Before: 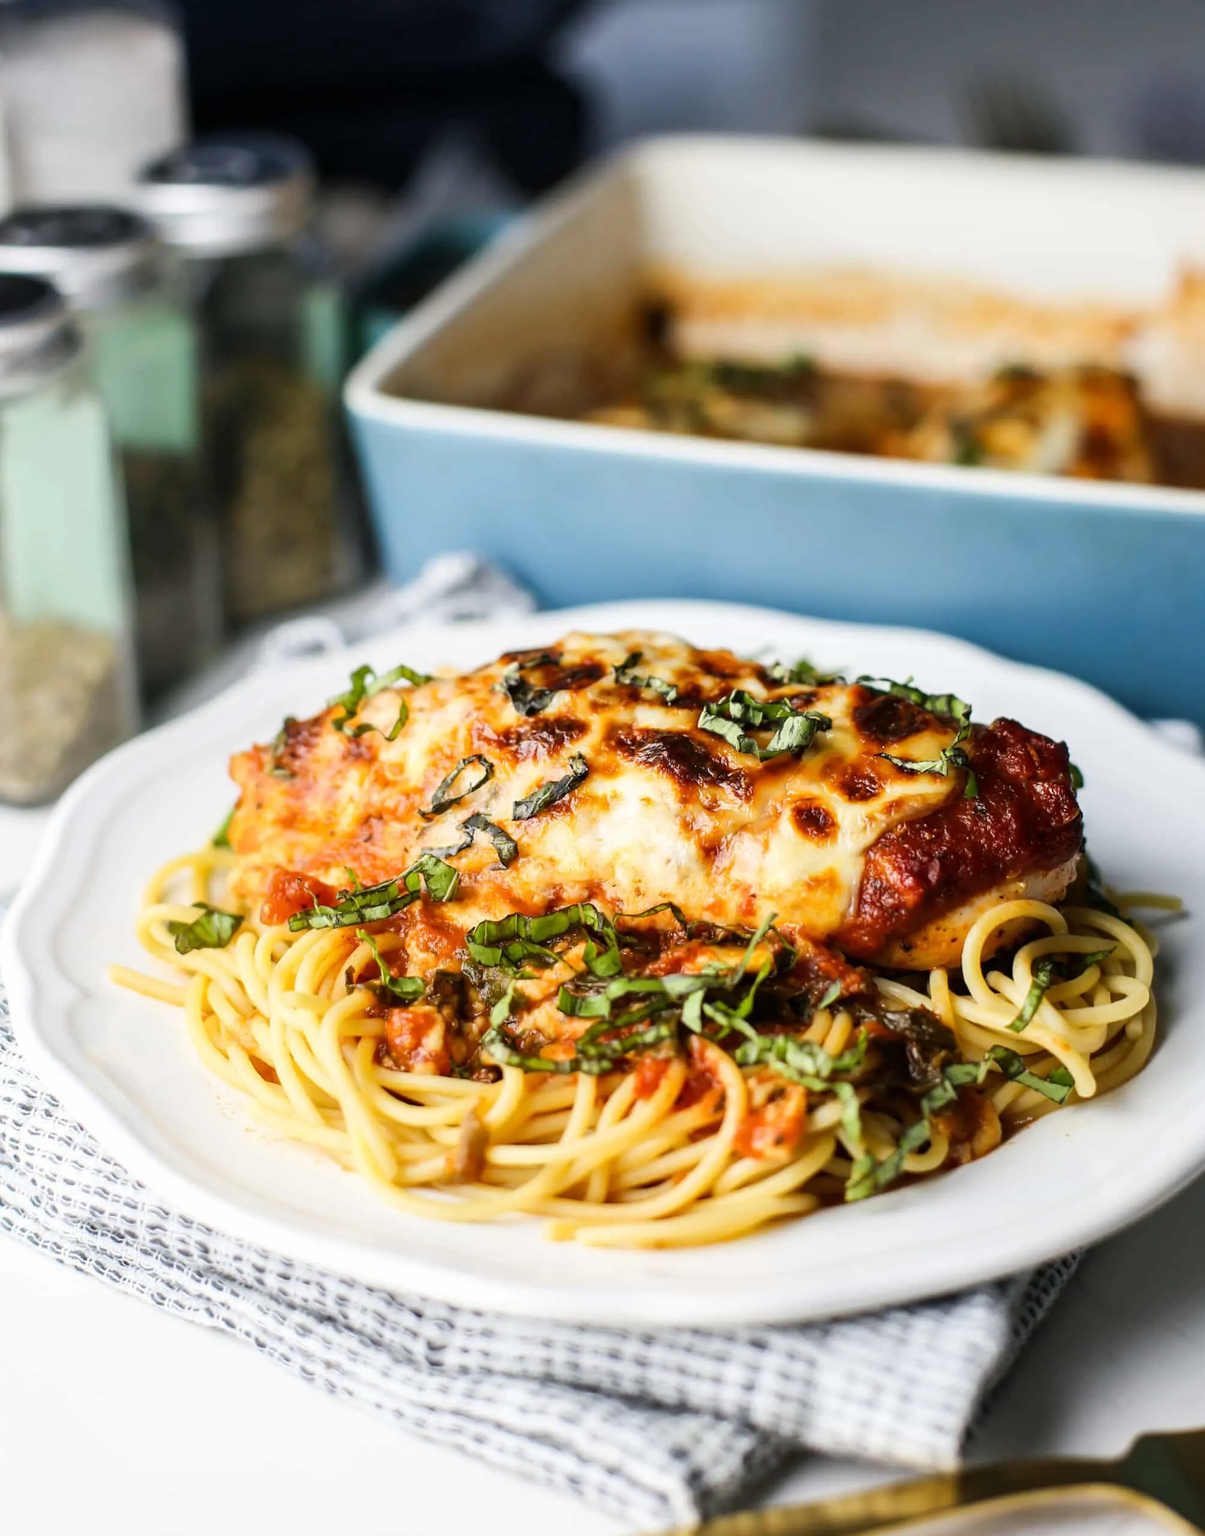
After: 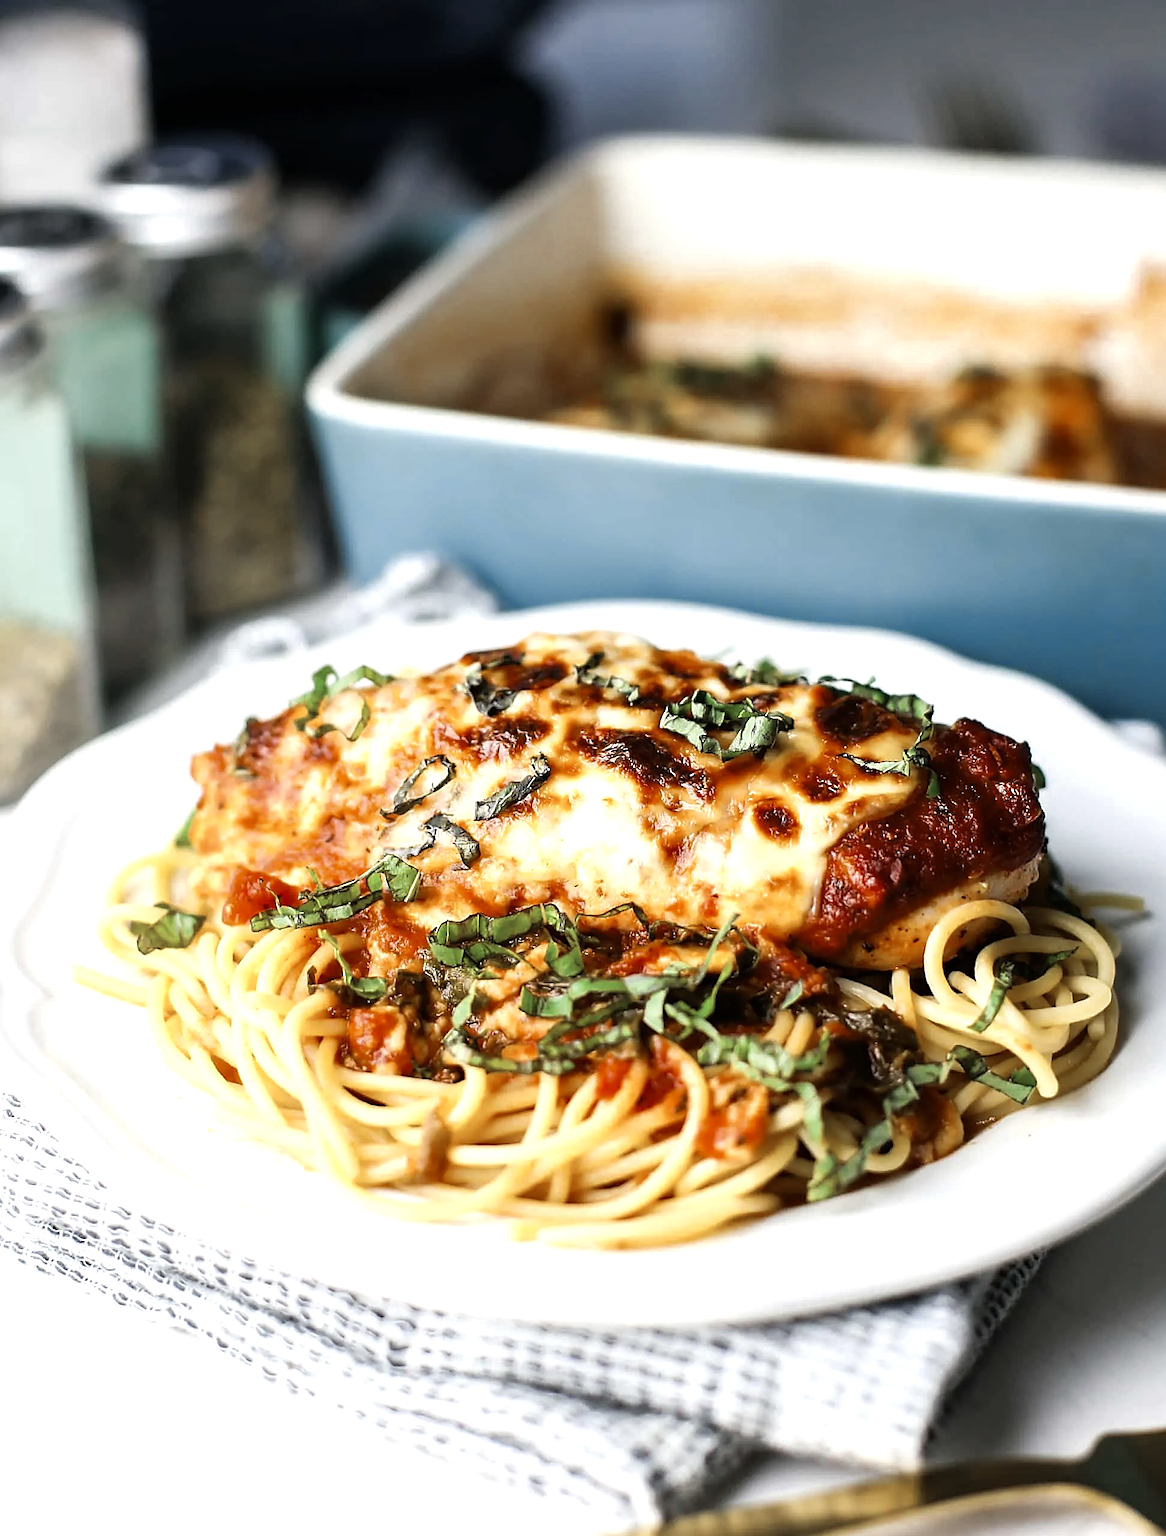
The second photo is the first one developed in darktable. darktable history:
tone equalizer: -8 EV -0.402 EV, -7 EV -0.394 EV, -6 EV -0.307 EV, -5 EV -0.19 EV, -3 EV 0.246 EV, -2 EV 0.322 EV, -1 EV 0.414 EV, +0 EV 0.436 EV
crop and rotate: left 3.234%
sharpen: radius 1.369, amount 1.234, threshold 0.697
color zones: curves: ch0 [(0, 0.5) (0.125, 0.4) (0.25, 0.5) (0.375, 0.4) (0.5, 0.4) (0.625, 0.35) (0.75, 0.35) (0.875, 0.5)]; ch1 [(0, 0.35) (0.125, 0.45) (0.25, 0.35) (0.375, 0.35) (0.5, 0.35) (0.625, 0.35) (0.75, 0.45) (0.875, 0.35)]; ch2 [(0, 0.6) (0.125, 0.5) (0.25, 0.5) (0.375, 0.6) (0.5, 0.6) (0.625, 0.5) (0.75, 0.5) (0.875, 0.5)]
